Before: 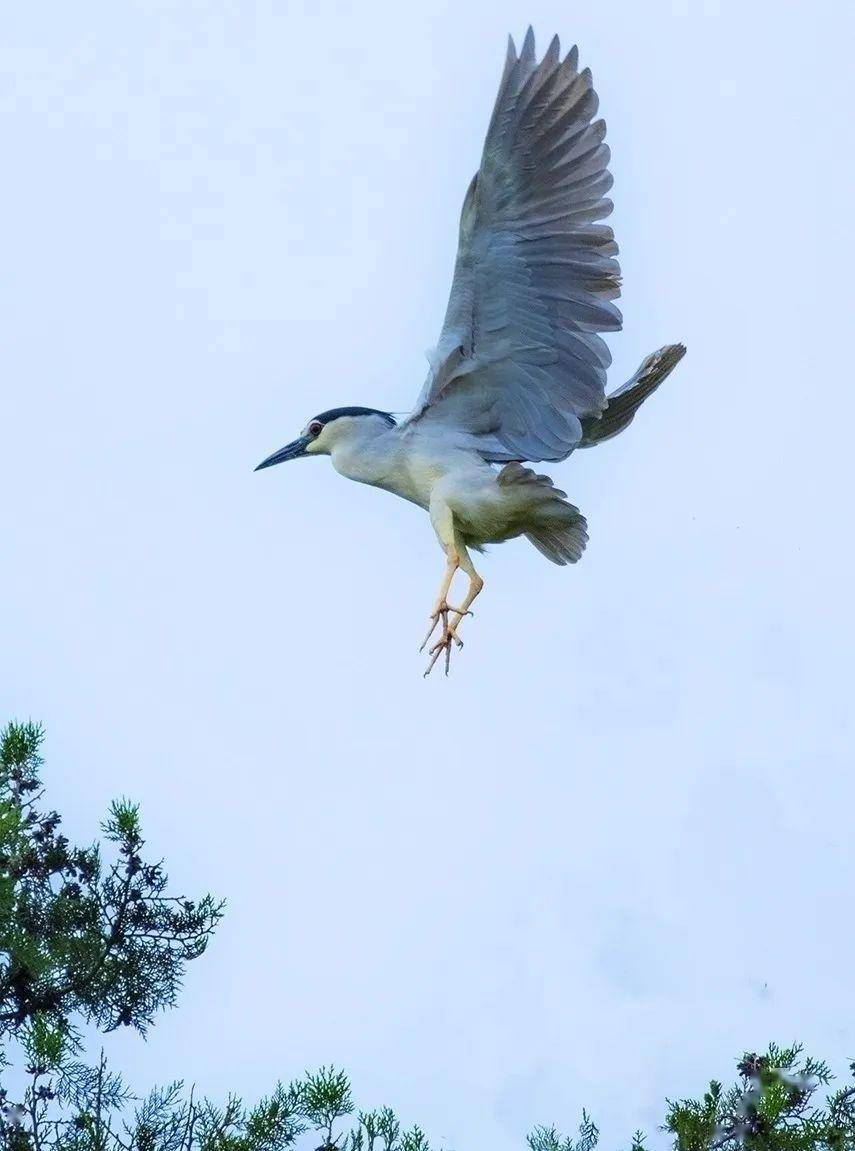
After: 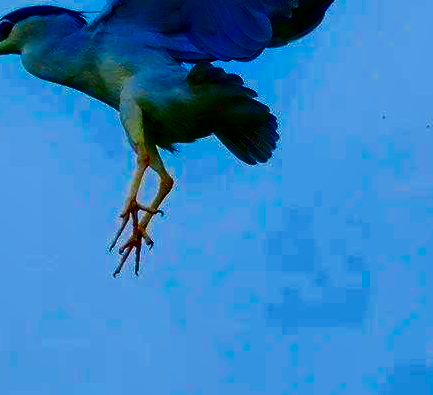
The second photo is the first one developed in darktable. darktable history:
local contrast: highlights 102%, shadows 100%, detail 120%, midtone range 0.2
color balance rgb: highlights gain › luminance 16.699%, highlights gain › chroma 2.878%, highlights gain › hue 256.69°, perceptual saturation grading › global saturation 19.868%, perceptual brilliance grading › highlights 6.185%, perceptual brilliance grading › mid-tones 16.584%, perceptual brilliance grading › shadows -5.568%, global vibrance 6.817%, saturation formula JzAzBz (2021)
crop: left 36.323%, top 34.891%, right 12.947%, bottom 30.733%
shadows and highlights: low approximation 0.01, soften with gaussian
color correction: highlights a* -4.51, highlights b* 6.22
exposure: black level correction 0.011, exposure -0.481 EV, compensate exposure bias true, compensate highlight preservation false
contrast brightness saturation: brightness -0.997, saturation 0.982
